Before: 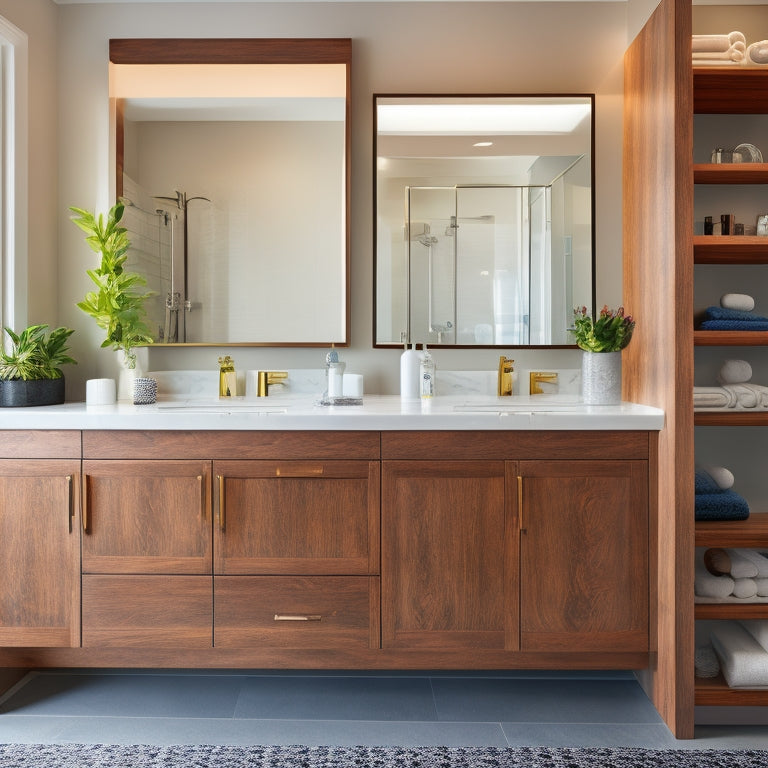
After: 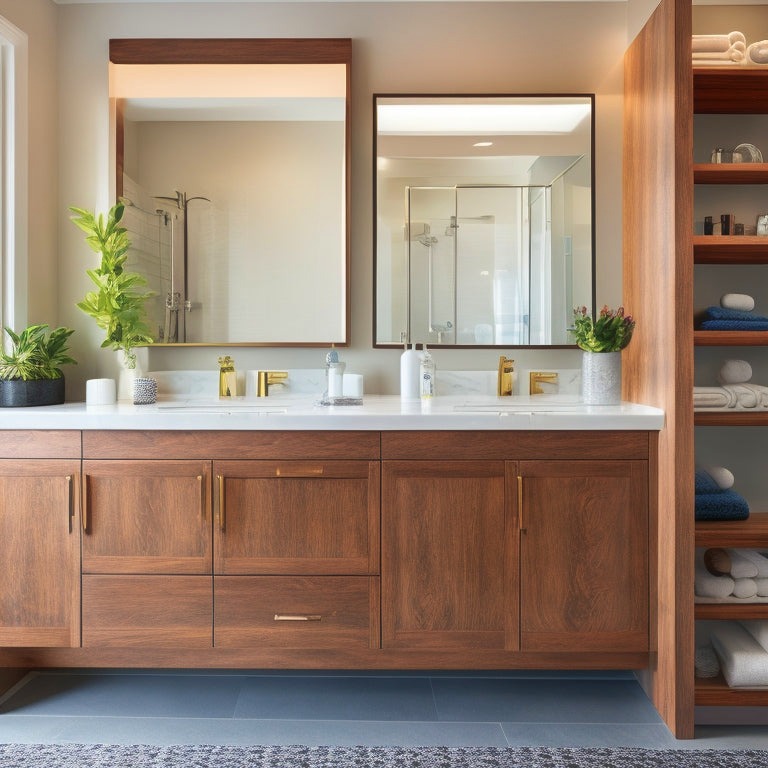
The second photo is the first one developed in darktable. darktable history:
haze removal: strength -0.1, adaptive false
velvia: on, module defaults
